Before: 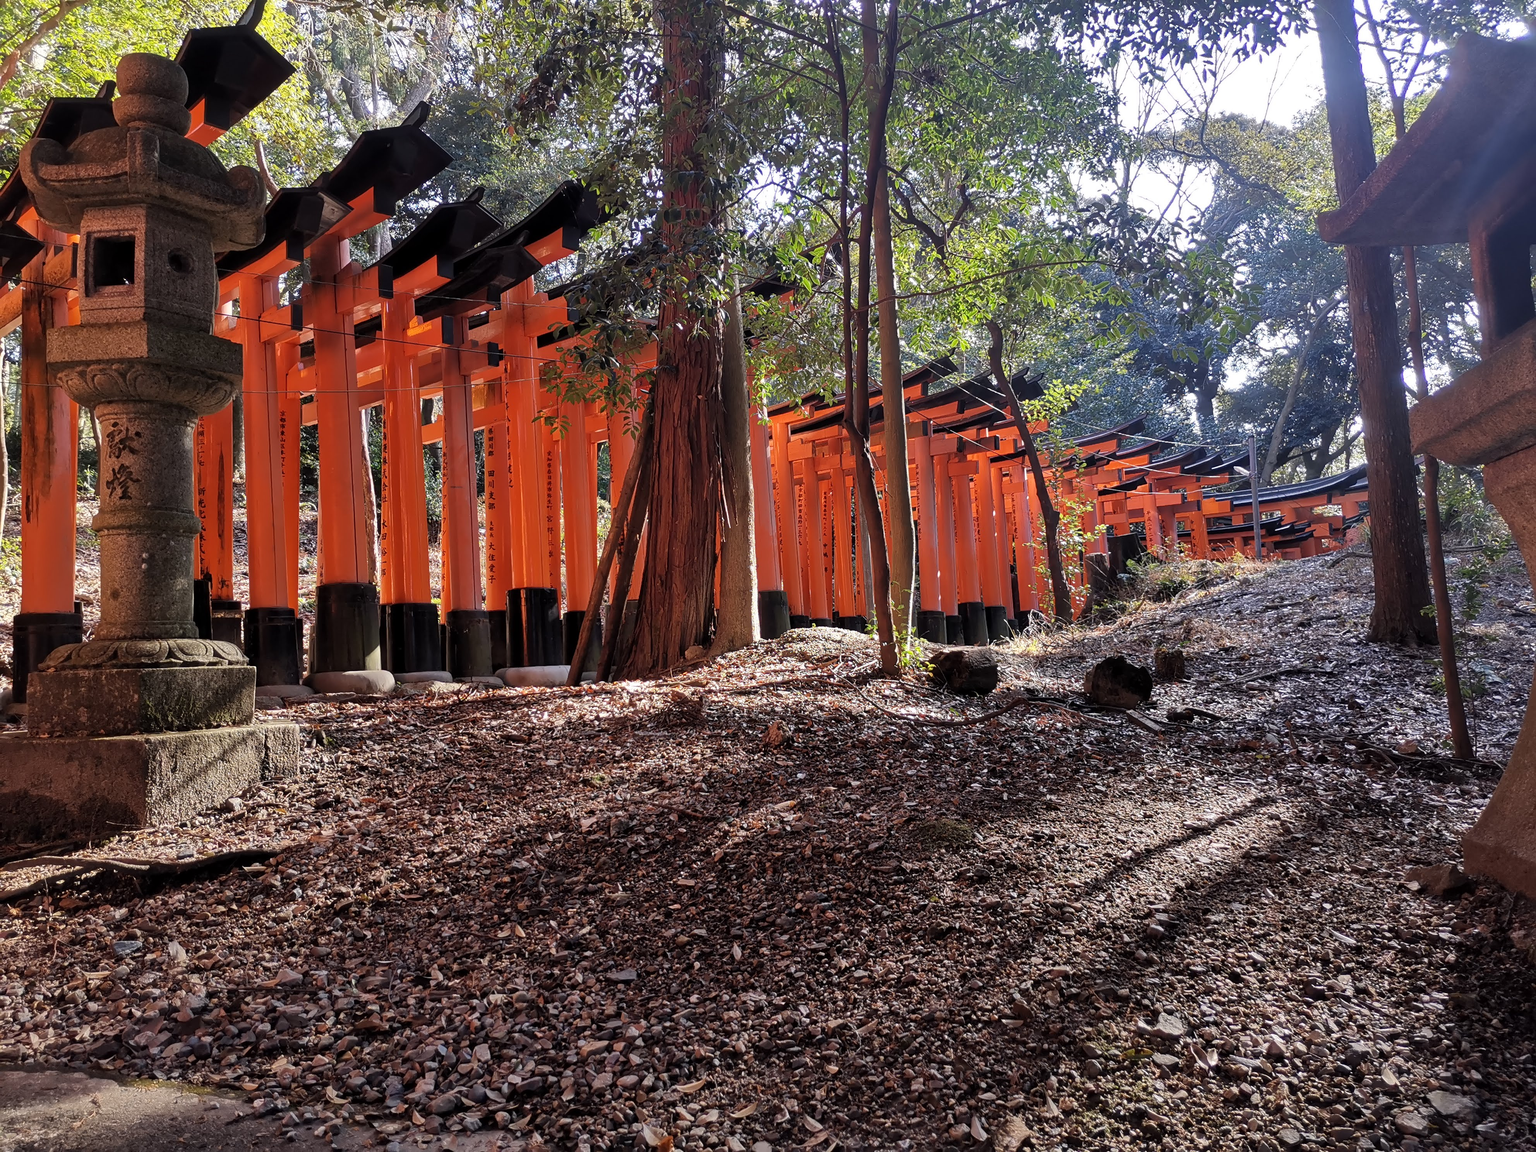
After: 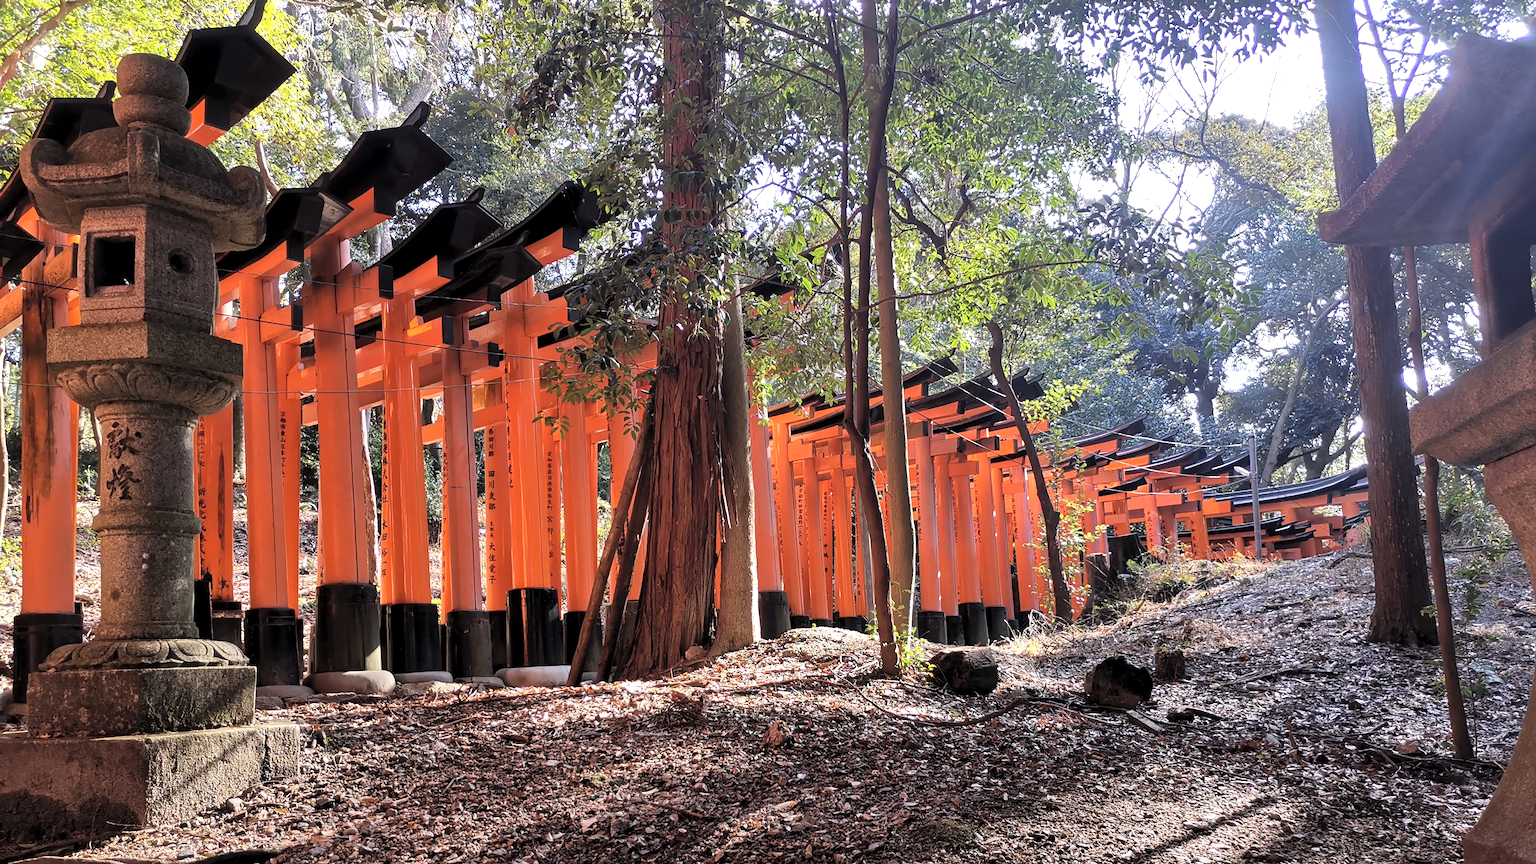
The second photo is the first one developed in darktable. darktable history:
crop: bottom 24.967%
tone equalizer: -8 EV -0.417 EV, -7 EV -0.389 EV, -6 EV -0.333 EV, -5 EV -0.222 EV, -3 EV 0.222 EV, -2 EV 0.333 EV, -1 EV 0.389 EV, +0 EV 0.417 EV, edges refinement/feathering 500, mask exposure compensation -1.57 EV, preserve details no
contrast brightness saturation: brightness 0.15
exposure: black level correction 0.001, compensate highlight preservation false
